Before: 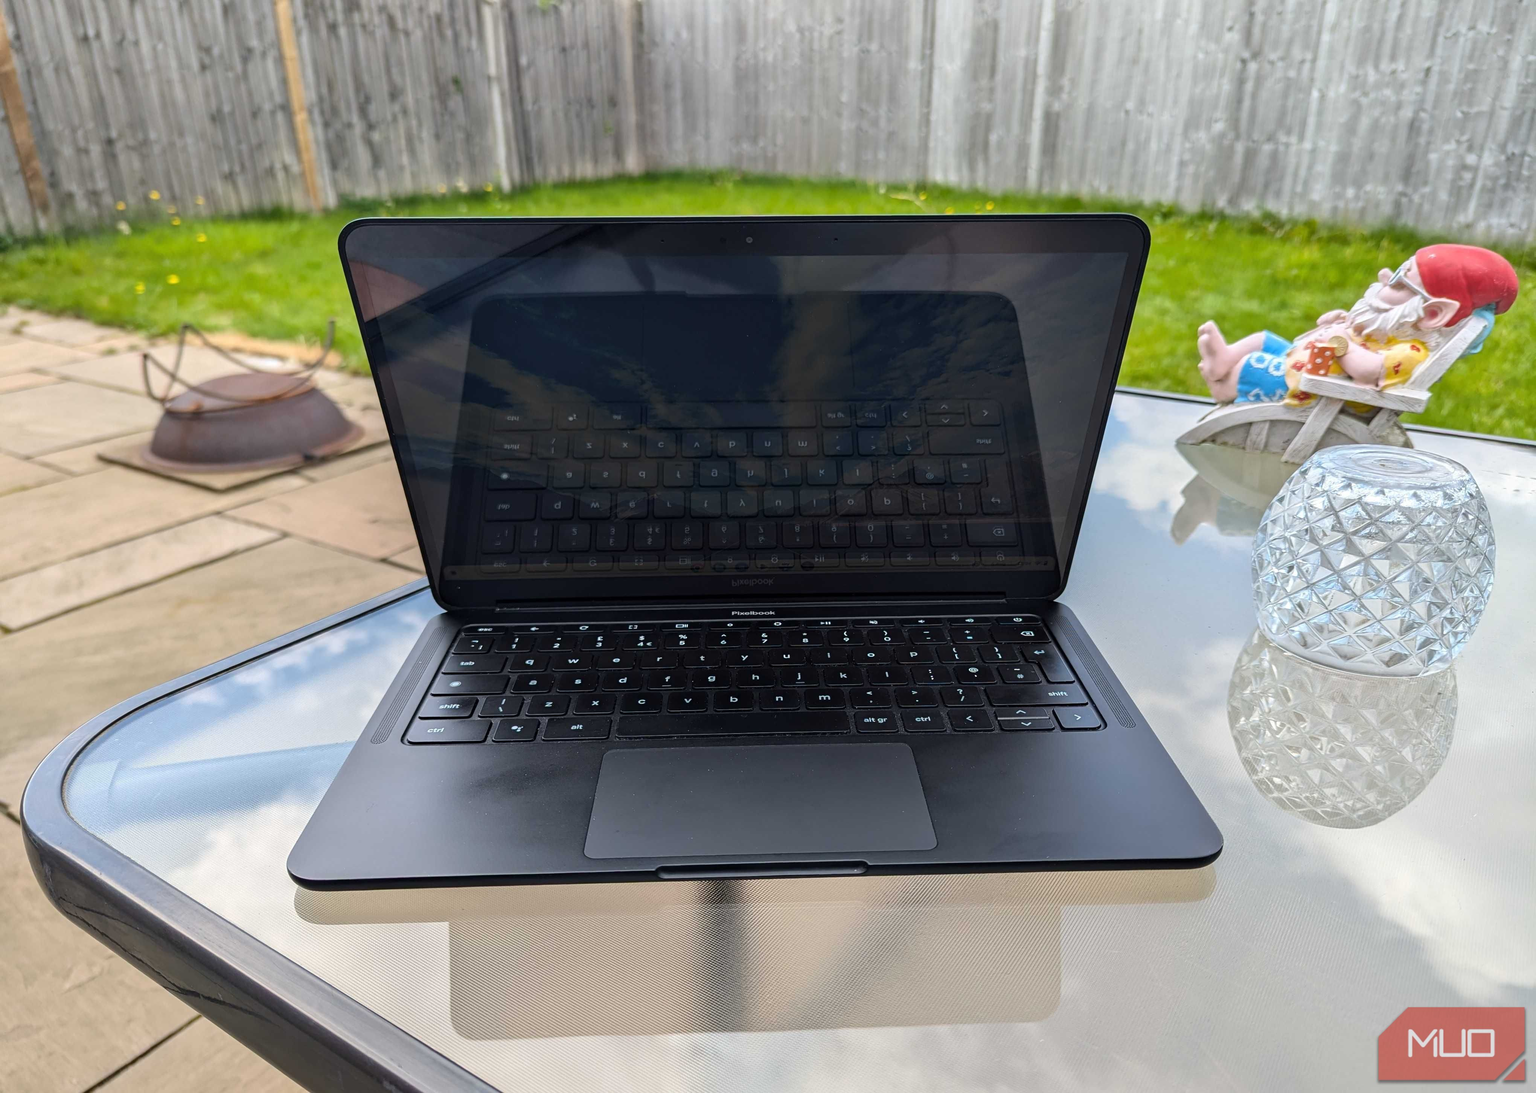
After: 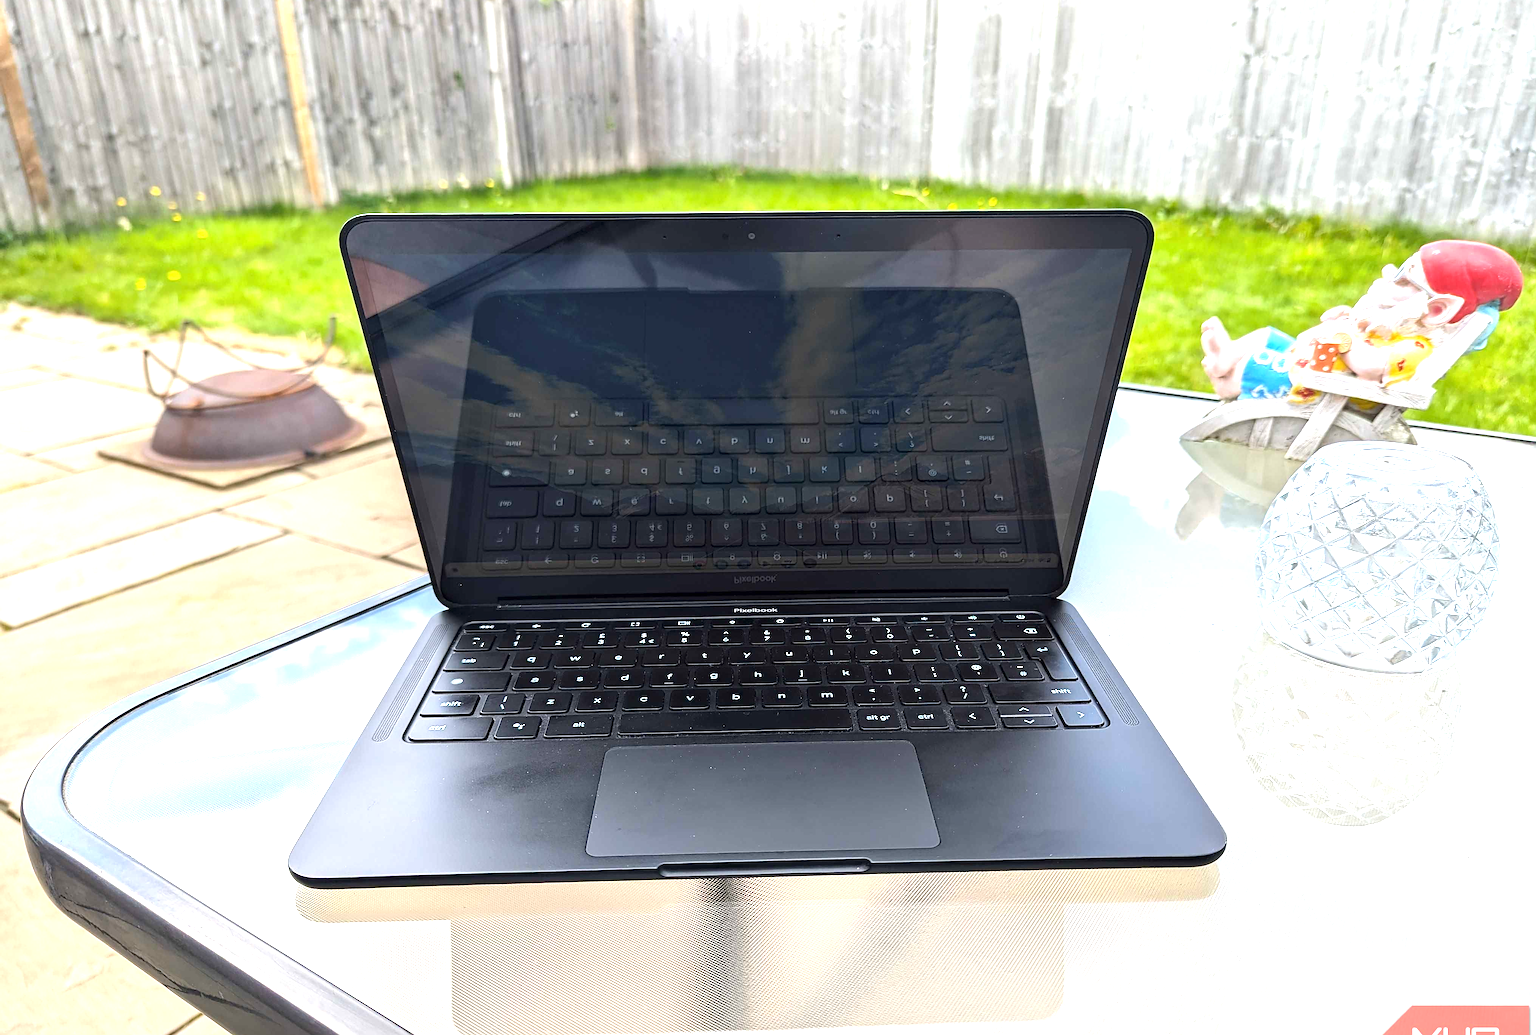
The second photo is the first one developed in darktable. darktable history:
exposure: exposure 1.2 EV, compensate highlight preservation false
crop: top 0.448%, right 0.264%, bottom 5.045%
sharpen: on, module defaults
